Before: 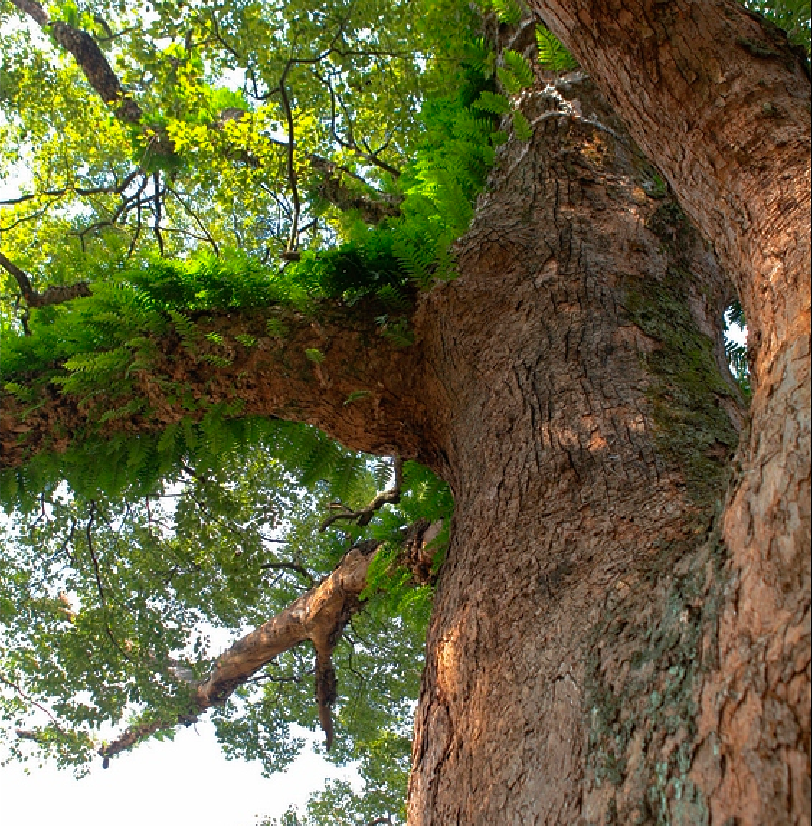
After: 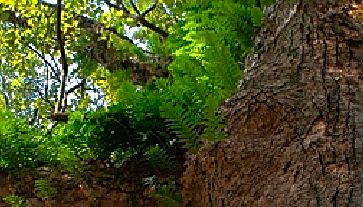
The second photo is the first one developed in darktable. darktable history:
crop: left 28.64%, top 16.832%, right 26.637%, bottom 58.055%
sharpen: on, module defaults
